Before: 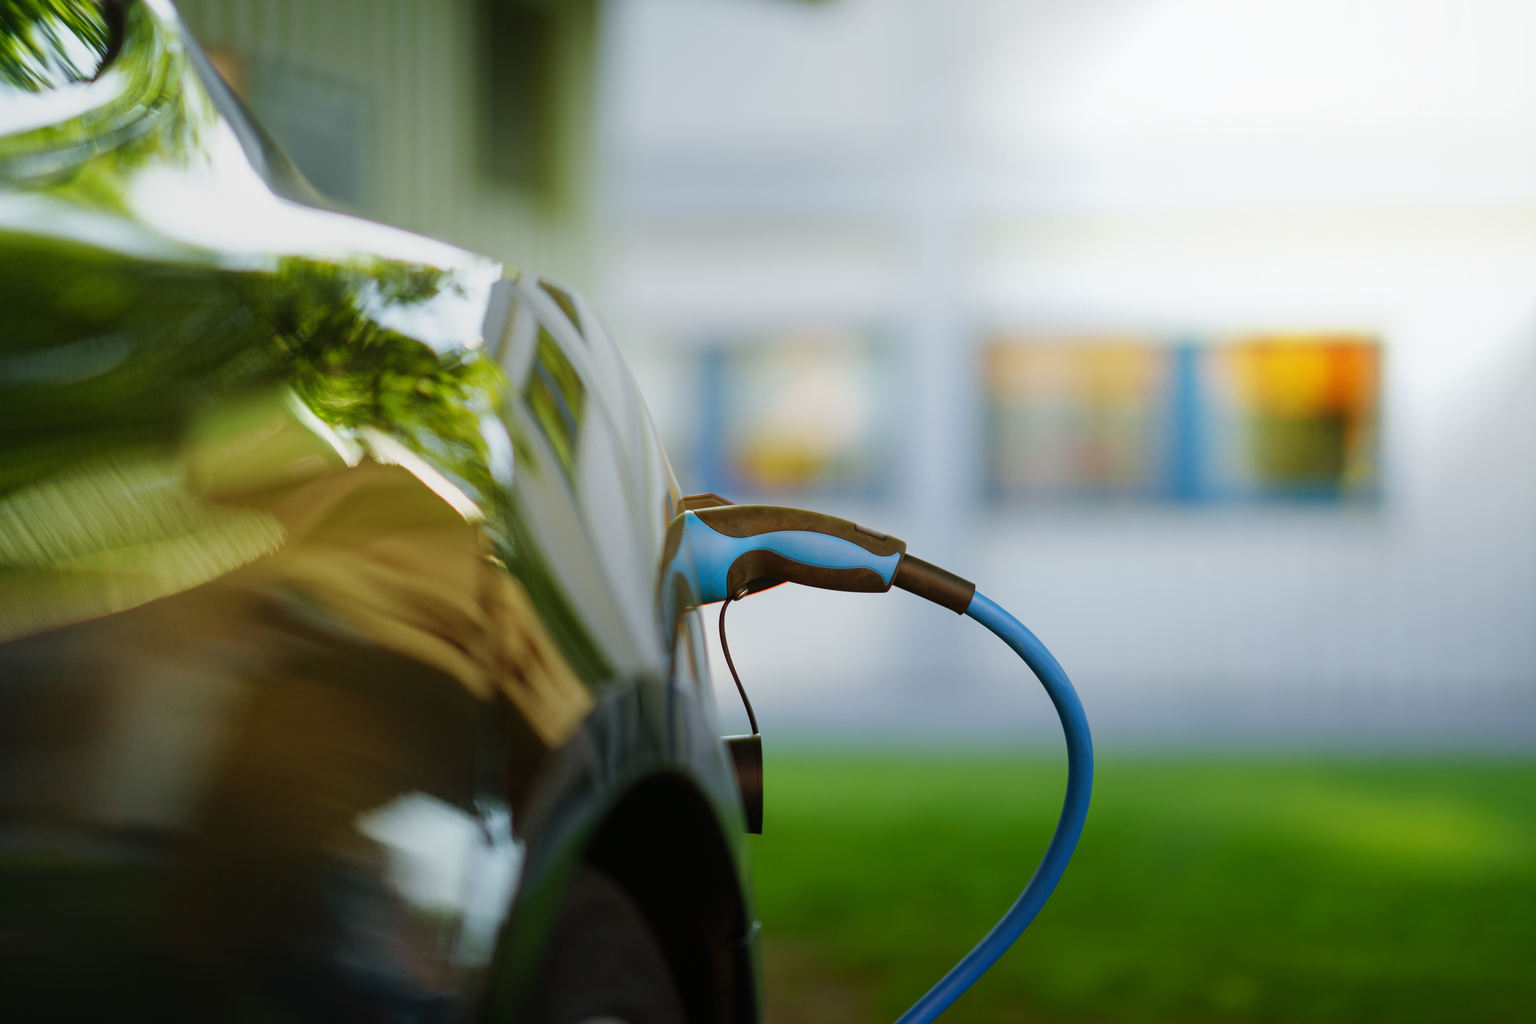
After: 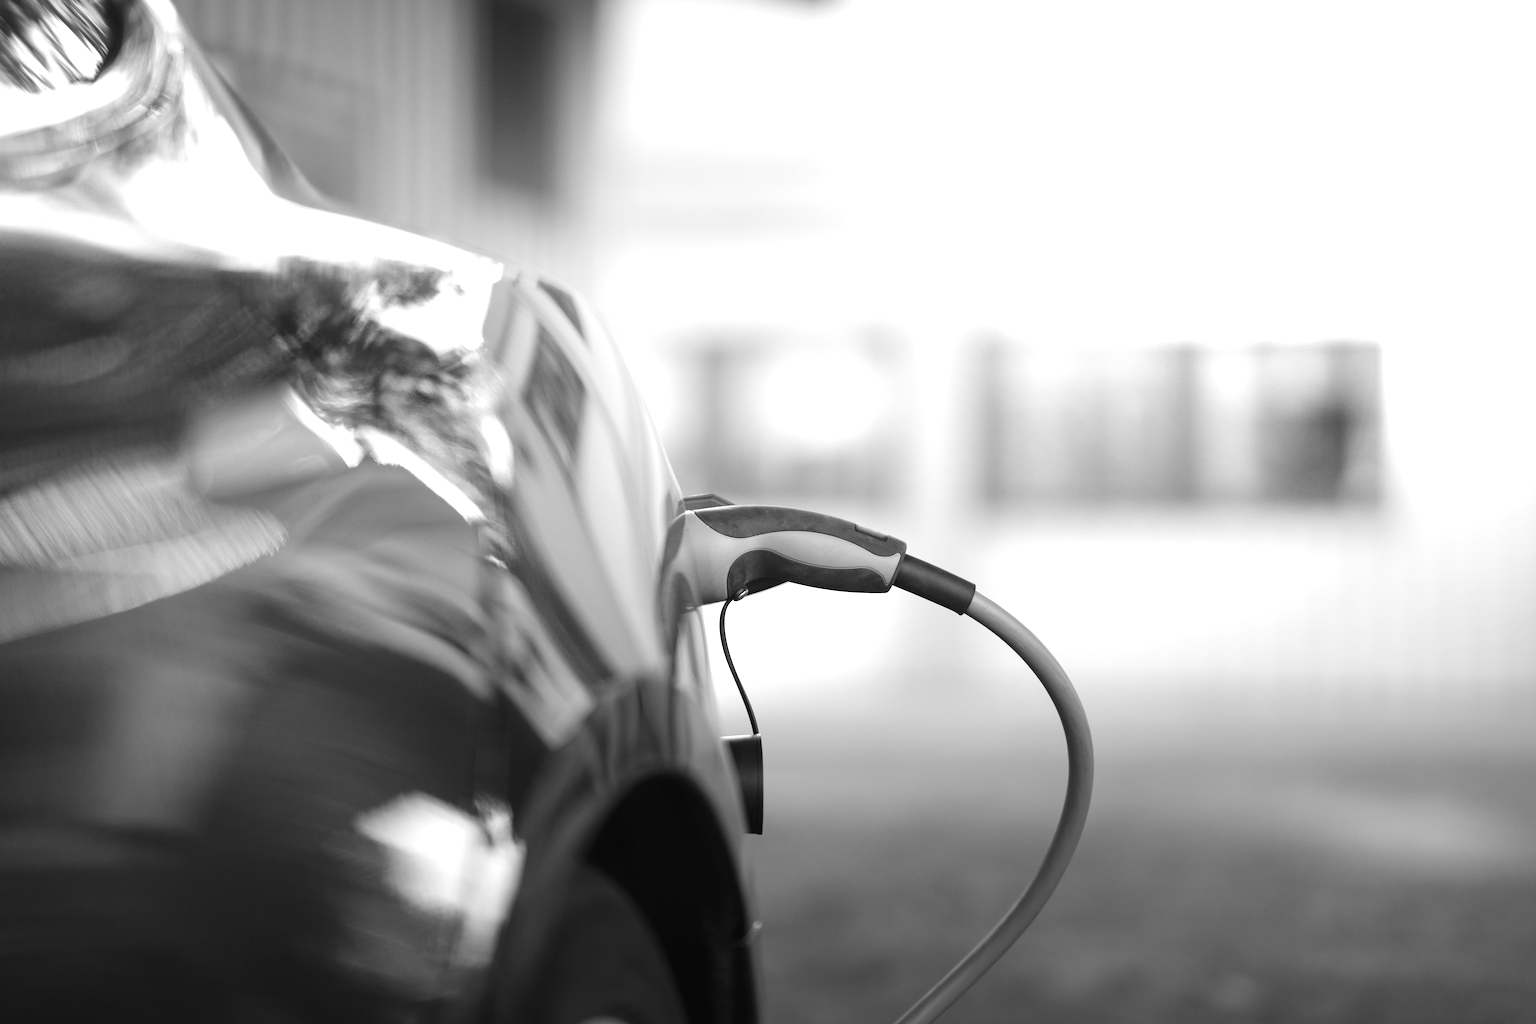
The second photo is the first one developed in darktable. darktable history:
monochrome: on, module defaults
exposure: black level correction 0, exposure 0.953 EV, compensate exposure bias true, compensate highlight preservation false
